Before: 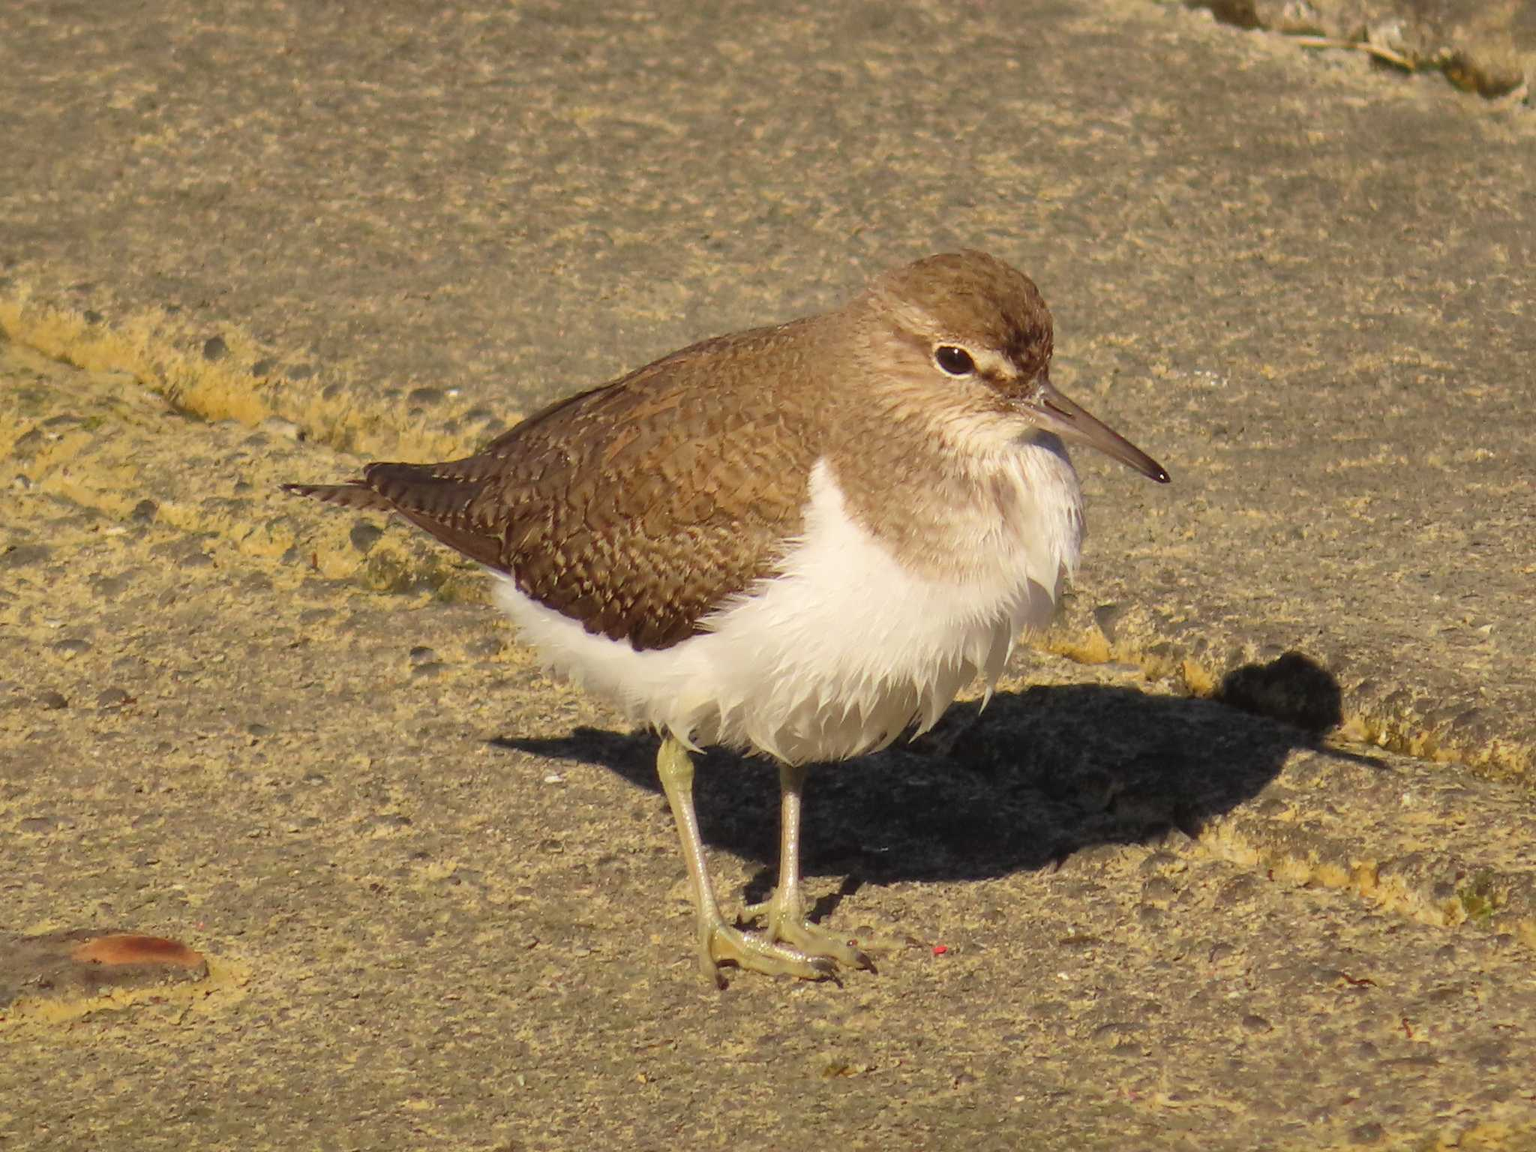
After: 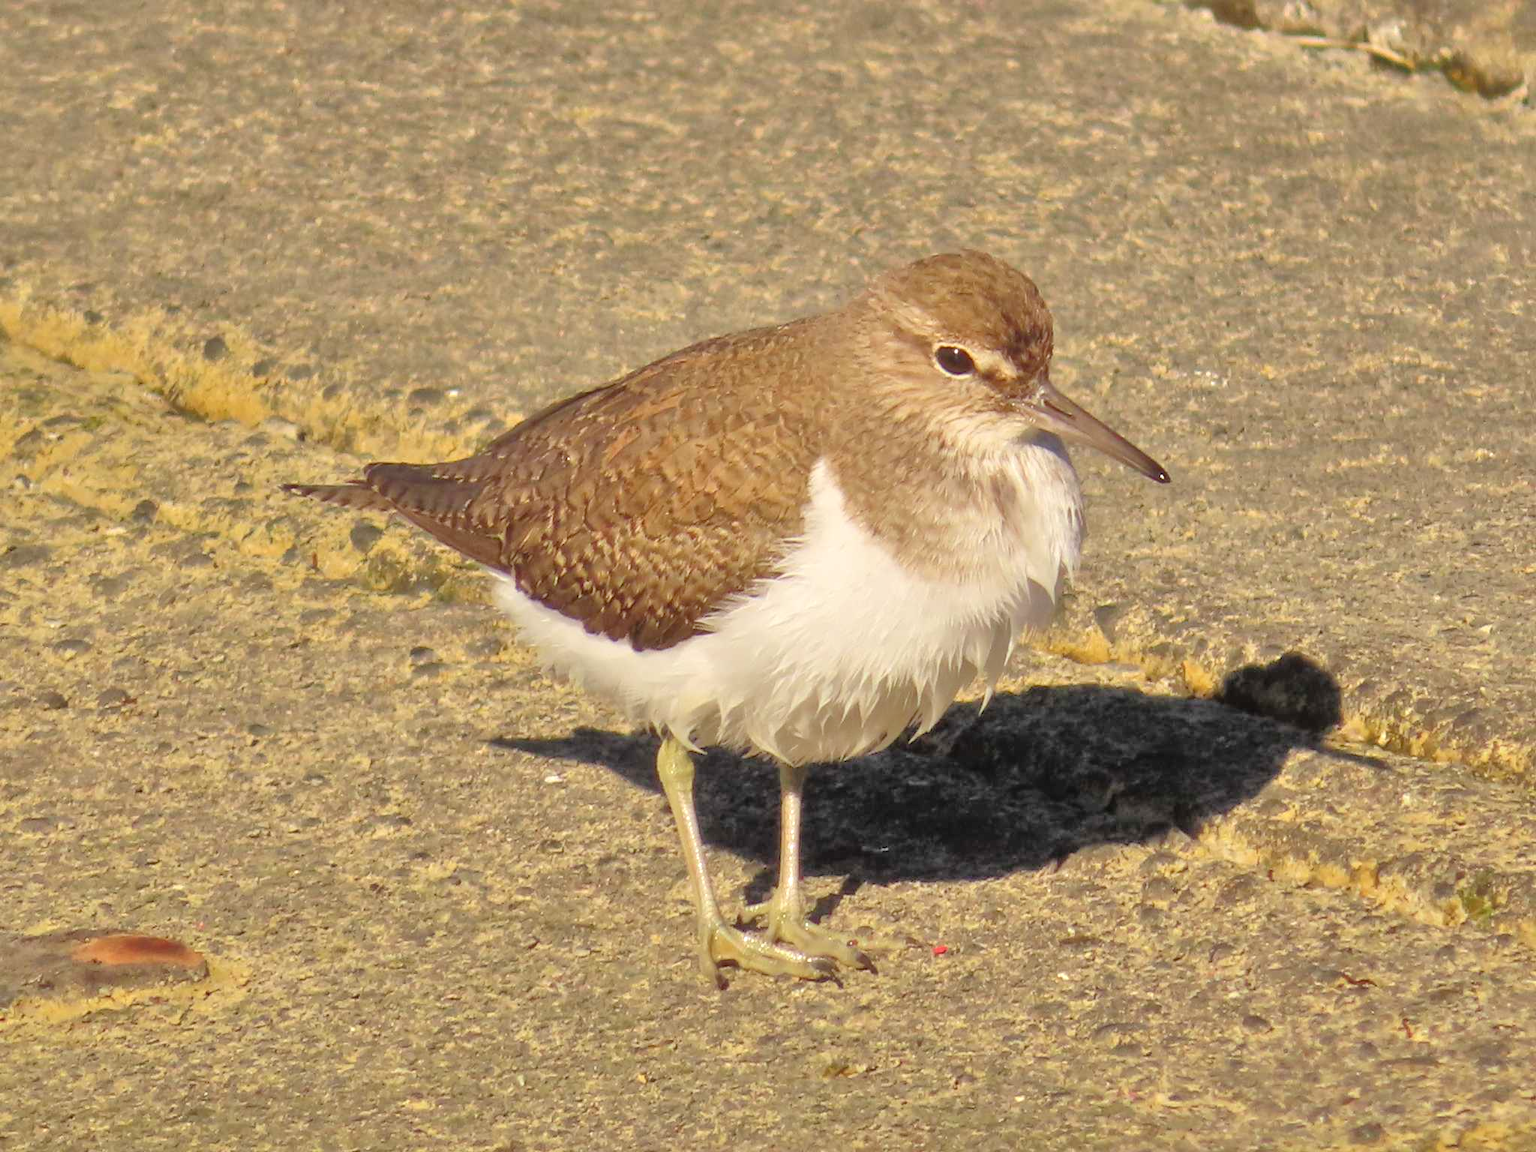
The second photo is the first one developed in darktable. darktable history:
tone equalizer: -7 EV 0.141 EV, -6 EV 0.575 EV, -5 EV 1.13 EV, -4 EV 1.35 EV, -3 EV 1.13 EV, -2 EV 0.6 EV, -1 EV 0.154 EV, luminance estimator HSV value / RGB max
